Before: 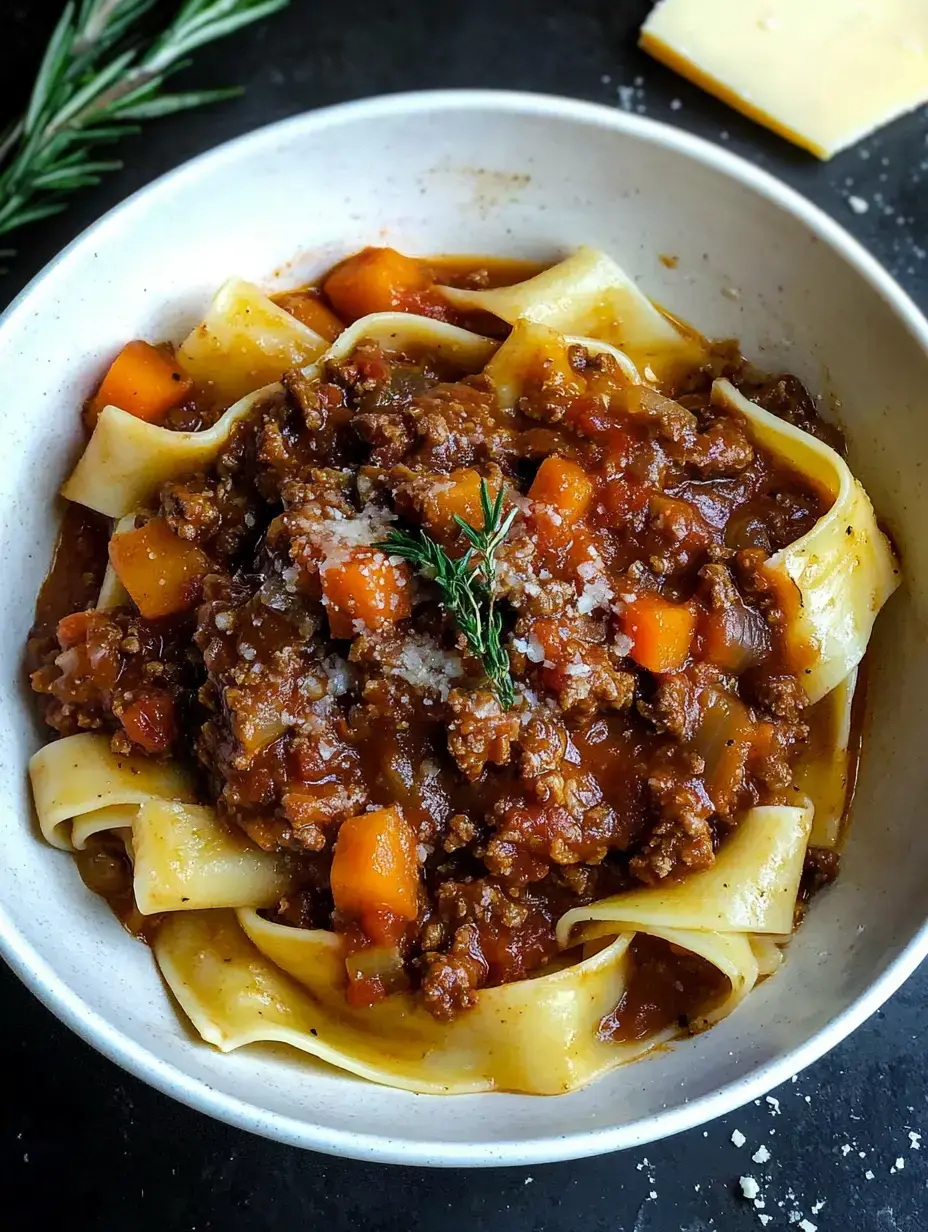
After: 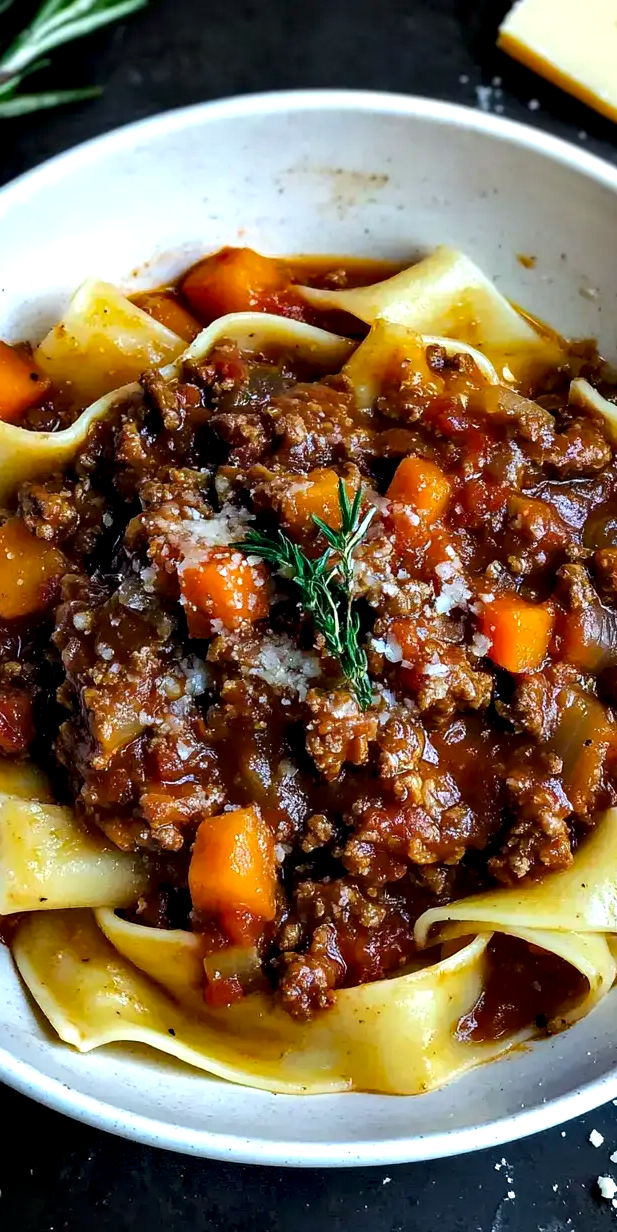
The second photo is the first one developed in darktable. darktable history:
contrast equalizer: y [[0.528, 0.548, 0.563, 0.562, 0.546, 0.526], [0.55 ×6], [0 ×6], [0 ×6], [0 ×6]]
crop and rotate: left 15.39%, right 18.056%
